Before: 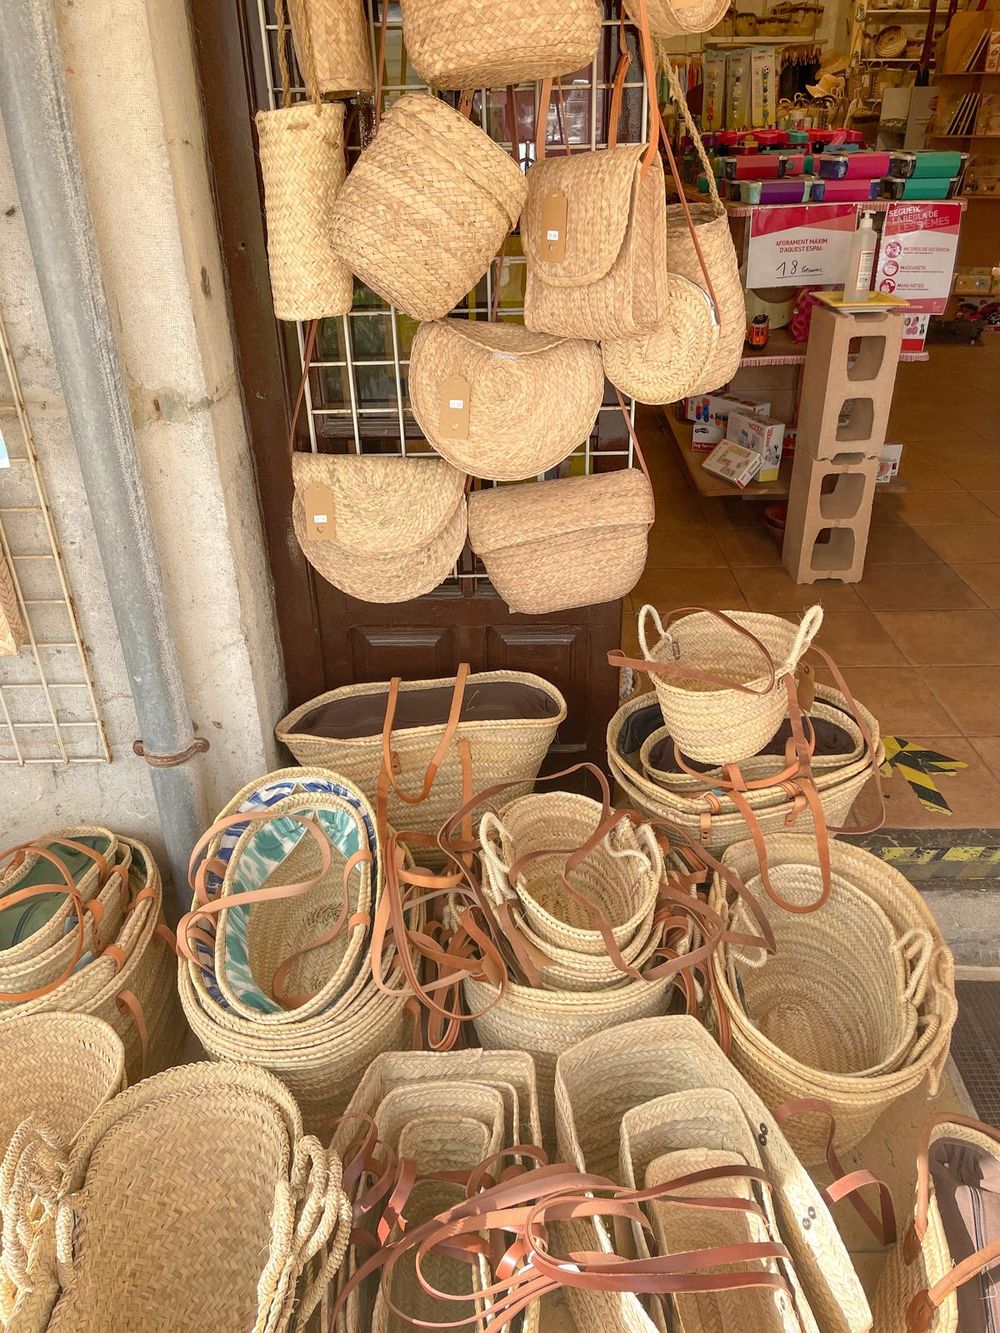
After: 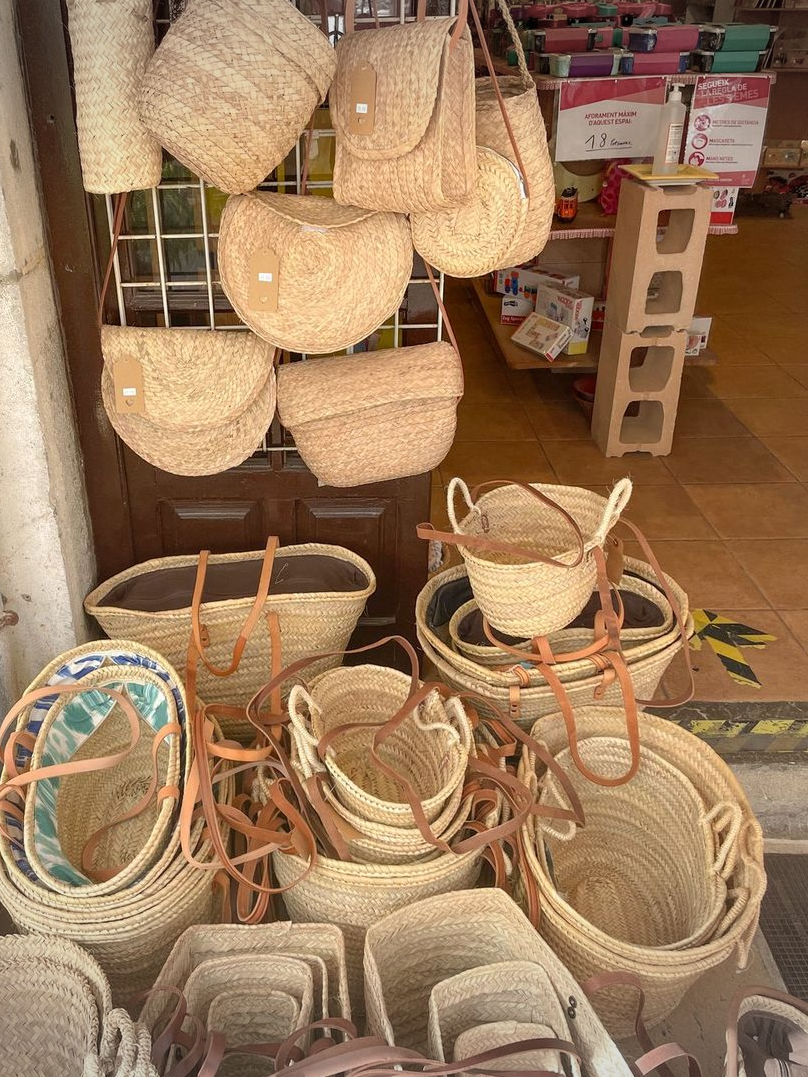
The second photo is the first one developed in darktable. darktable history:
vignetting: fall-off start 100%, brightness -0.282, width/height ratio 1.31
crop: left 19.159%, top 9.58%, bottom 9.58%
